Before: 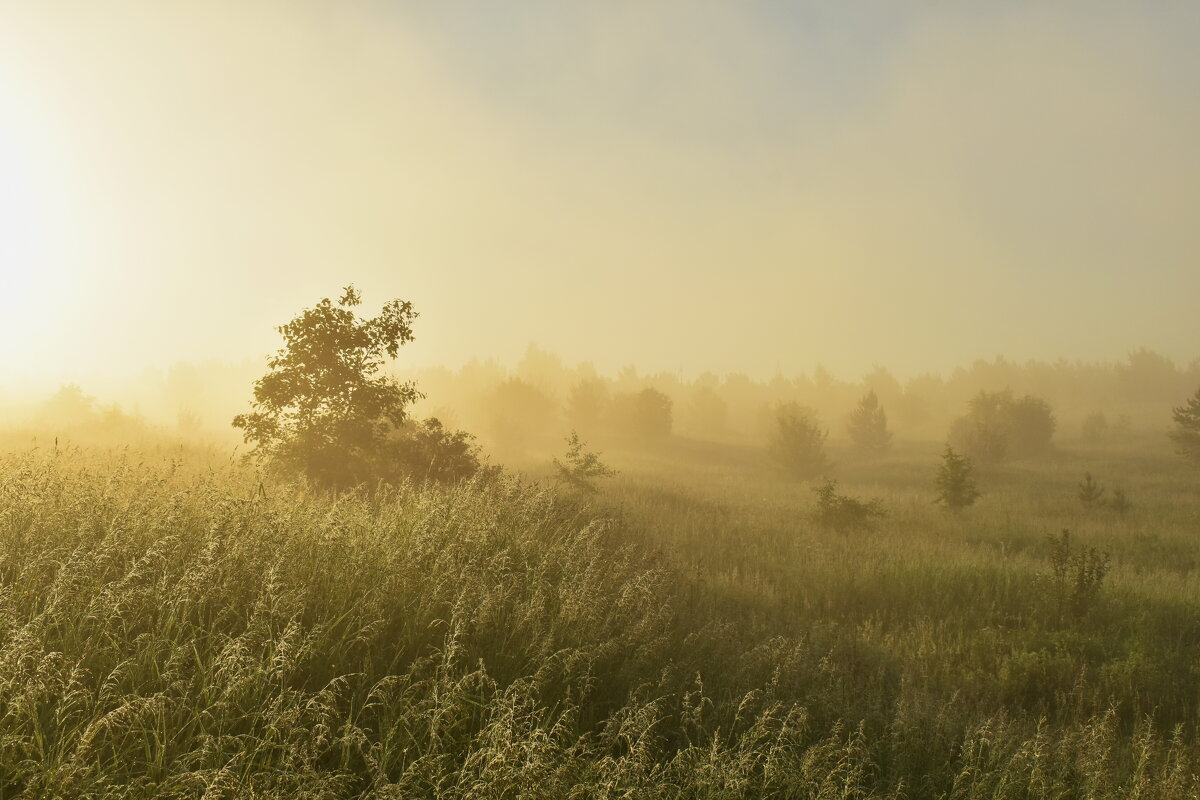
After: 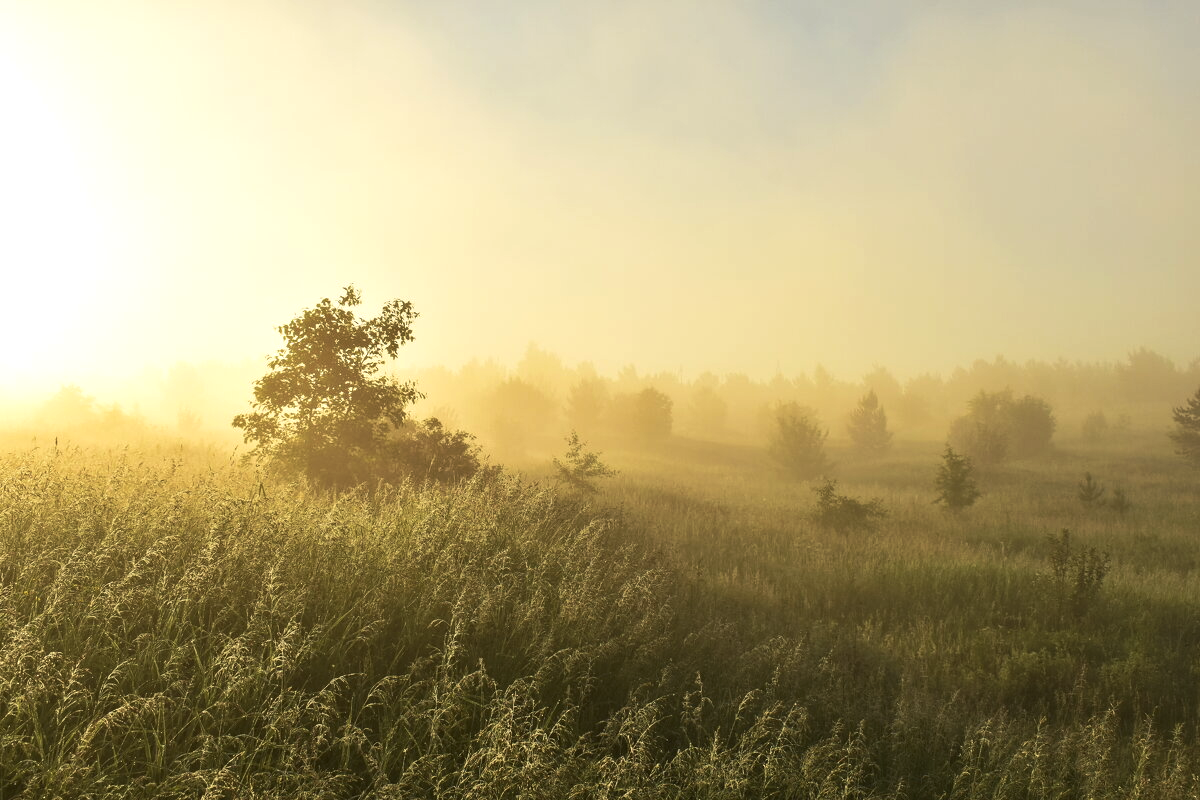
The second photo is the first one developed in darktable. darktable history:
tone equalizer: -8 EV -0.417 EV, -7 EV -0.389 EV, -6 EV -0.333 EV, -5 EV -0.222 EV, -3 EV 0.222 EV, -2 EV 0.333 EV, -1 EV 0.389 EV, +0 EV 0.417 EV, edges refinement/feathering 500, mask exposure compensation -1.57 EV, preserve details no
tone curve: curves: ch0 [(0, 0) (0.003, 0.003) (0.011, 0.015) (0.025, 0.031) (0.044, 0.056) (0.069, 0.083) (0.1, 0.113) (0.136, 0.145) (0.177, 0.184) (0.224, 0.225) (0.277, 0.275) (0.335, 0.327) (0.399, 0.385) (0.468, 0.447) (0.543, 0.528) (0.623, 0.611) (0.709, 0.703) (0.801, 0.802) (0.898, 0.902) (1, 1)], preserve colors none
